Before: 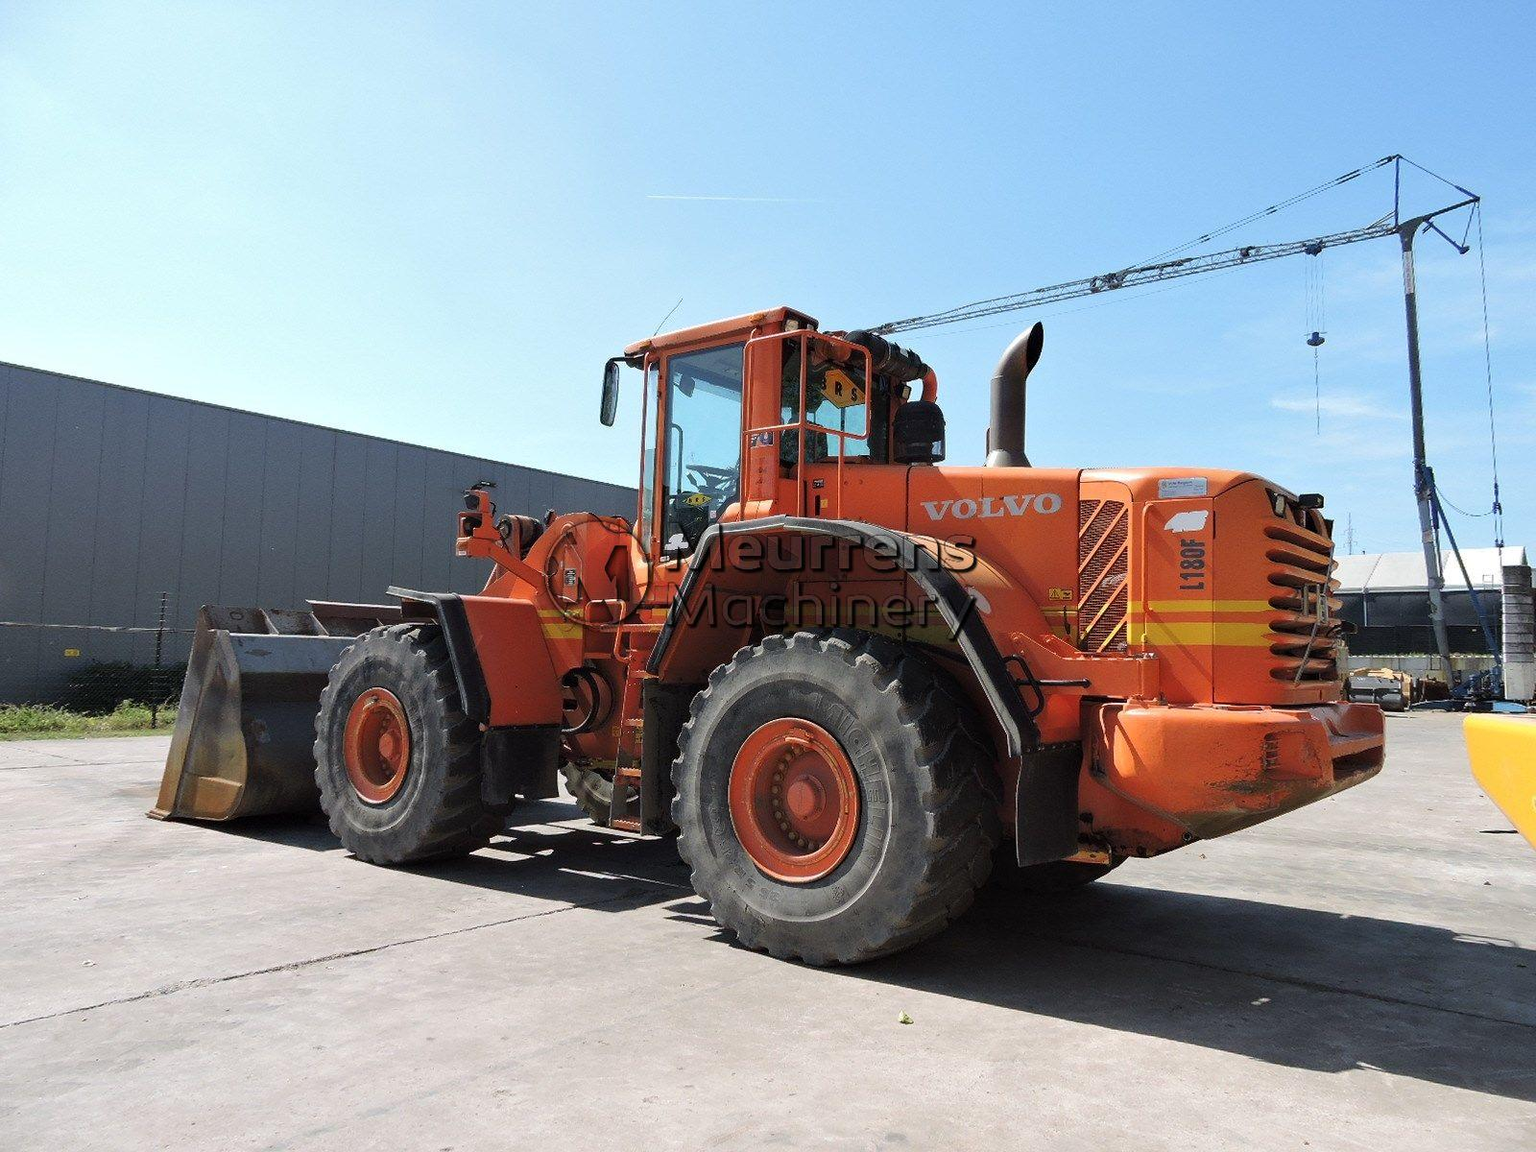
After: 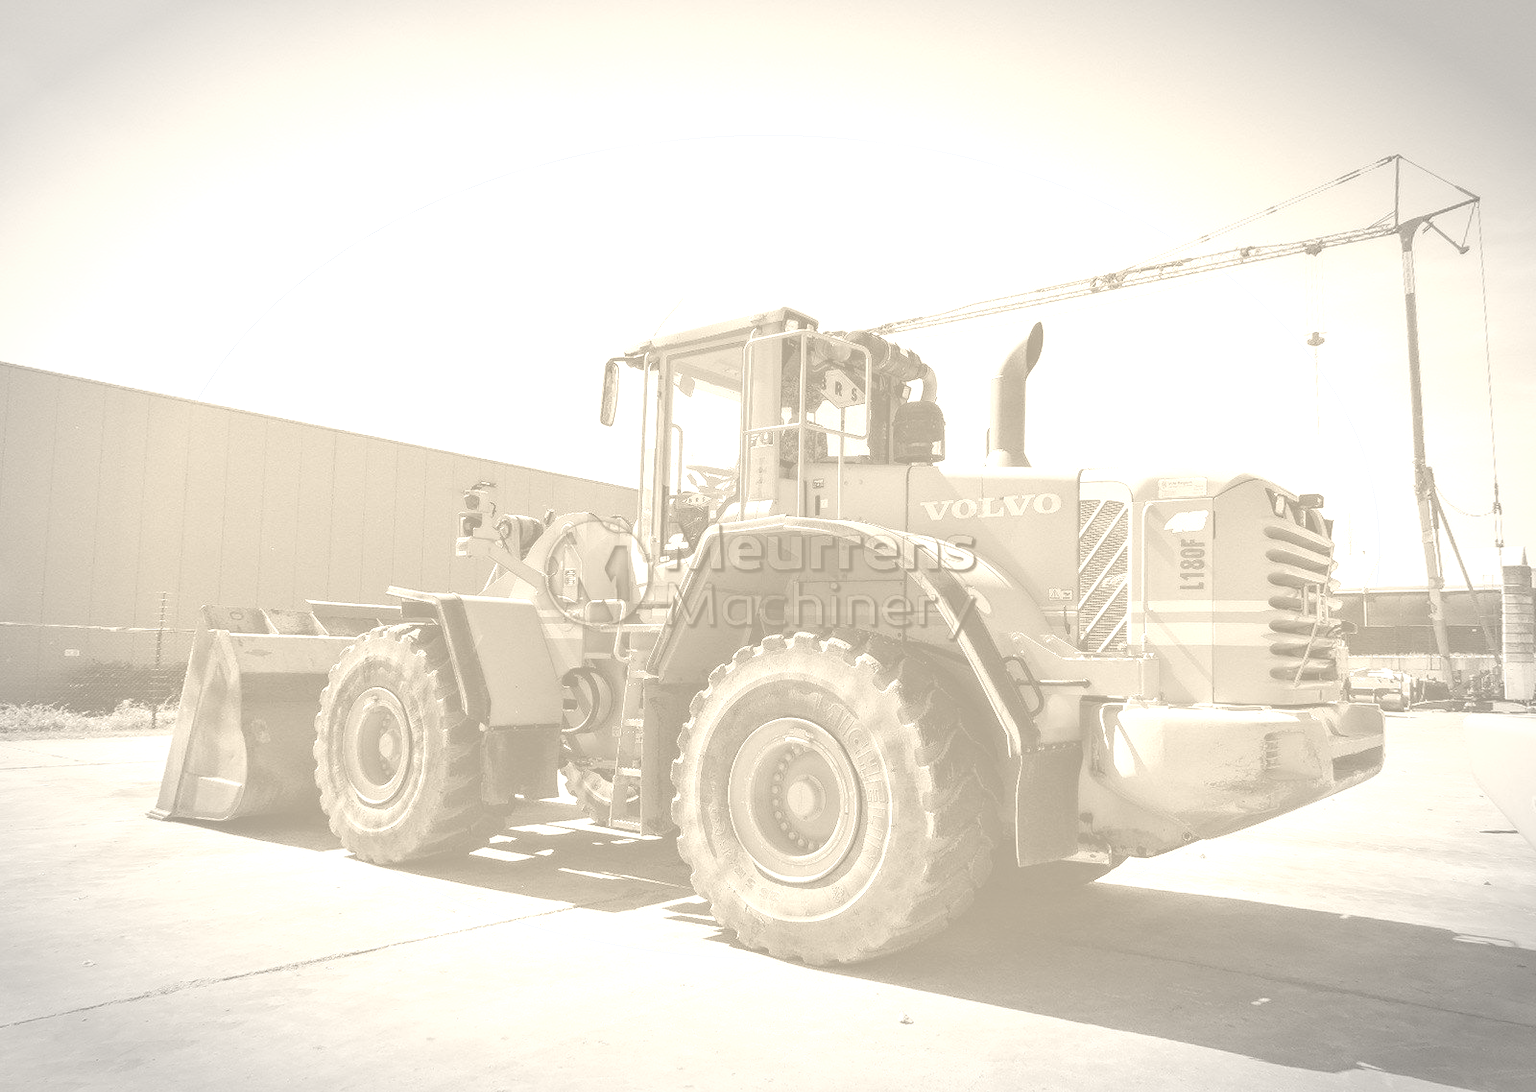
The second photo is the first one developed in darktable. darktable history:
colorize: hue 36°, saturation 71%, lightness 80.79%
crop and rotate: top 0%, bottom 5.097%
local contrast: on, module defaults
vignetting: fall-off start 79.43%, saturation -0.649, width/height ratio 1.327, unbound false
